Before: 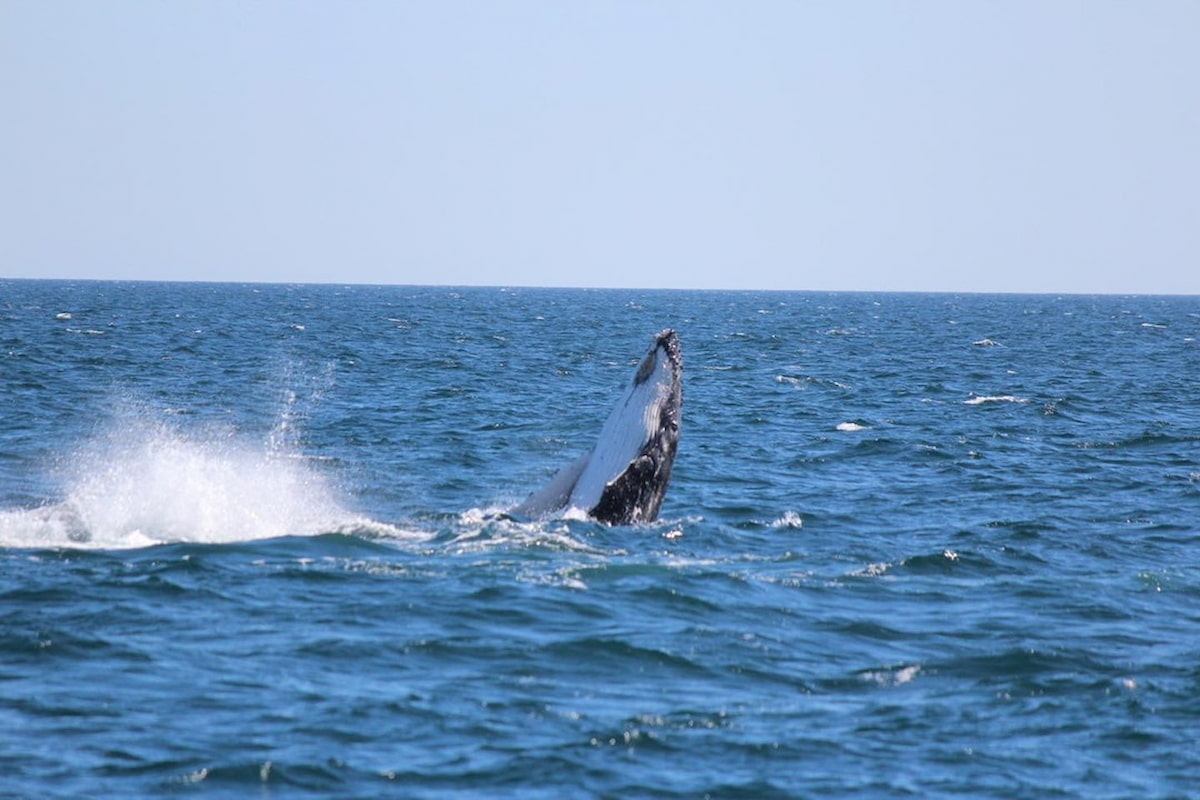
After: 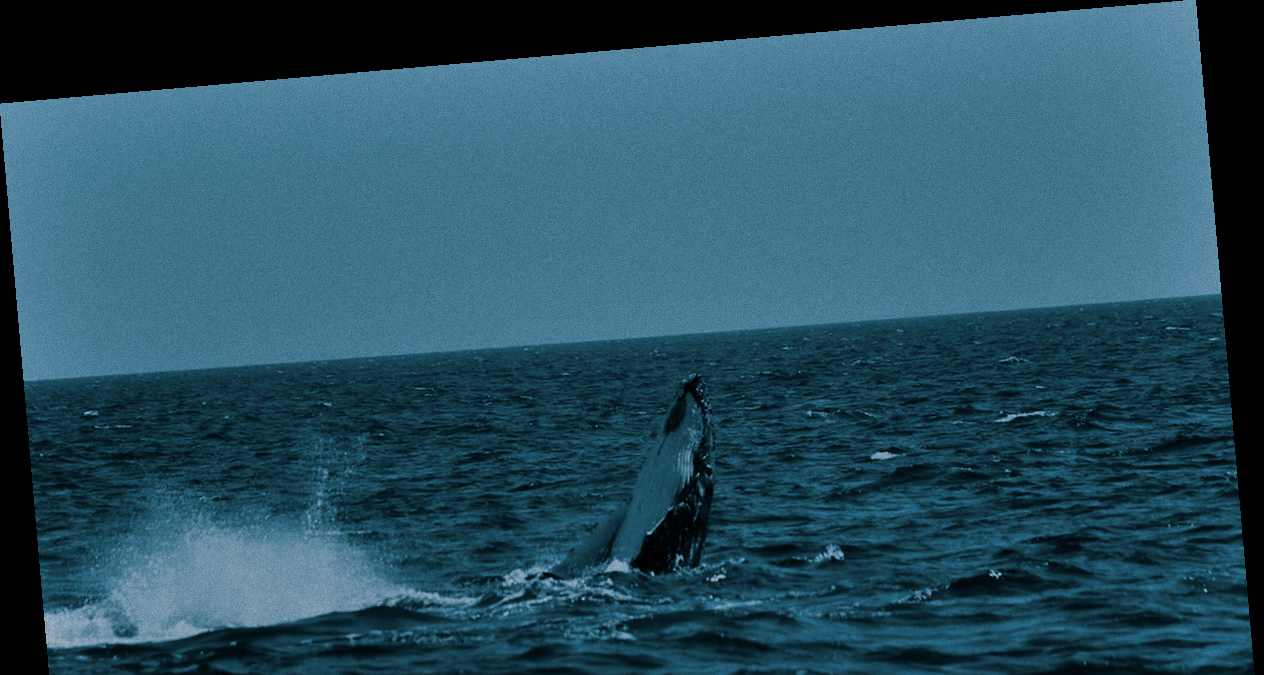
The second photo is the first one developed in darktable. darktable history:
rotate and perspective: rotation -4.98°, automatic cropping off
split-toning: shadows › hue 212.4°, balance -70
shadows and highlights: shadows 37.27, highlights -28.18, soften with gaussian
contrast equalizer: octaves 7, y [[0.6 ×6], [0.55 ×6], [0 ×6], [0 ×6], [0 ×6]], mix 0.15
tone curve: curves: ch0 [(0, 0) (0.003, 0.003) (0.011, 0.005) (0.025, 0.008) (0.044, 0.012) (0.069, 0.02) (0.1, 0.031) (0.136, 0.047) (0.177, 0.088) (0.224, 0.141) (0.277, 0.222) (0.335, 0.32) (0.399, 0.422) (0.468, 0.523) (0.543, 0.623) (0.623, 0.716) (0.709, 0.796) (0.801, 0.88) (0.898, 0.958) (1, 1)], preserve colors none
exposure: exposure -2.446 EV, compensate highlight preservation false
grain: coarseness 0.47 ISO
crop: bottom 24.967%
